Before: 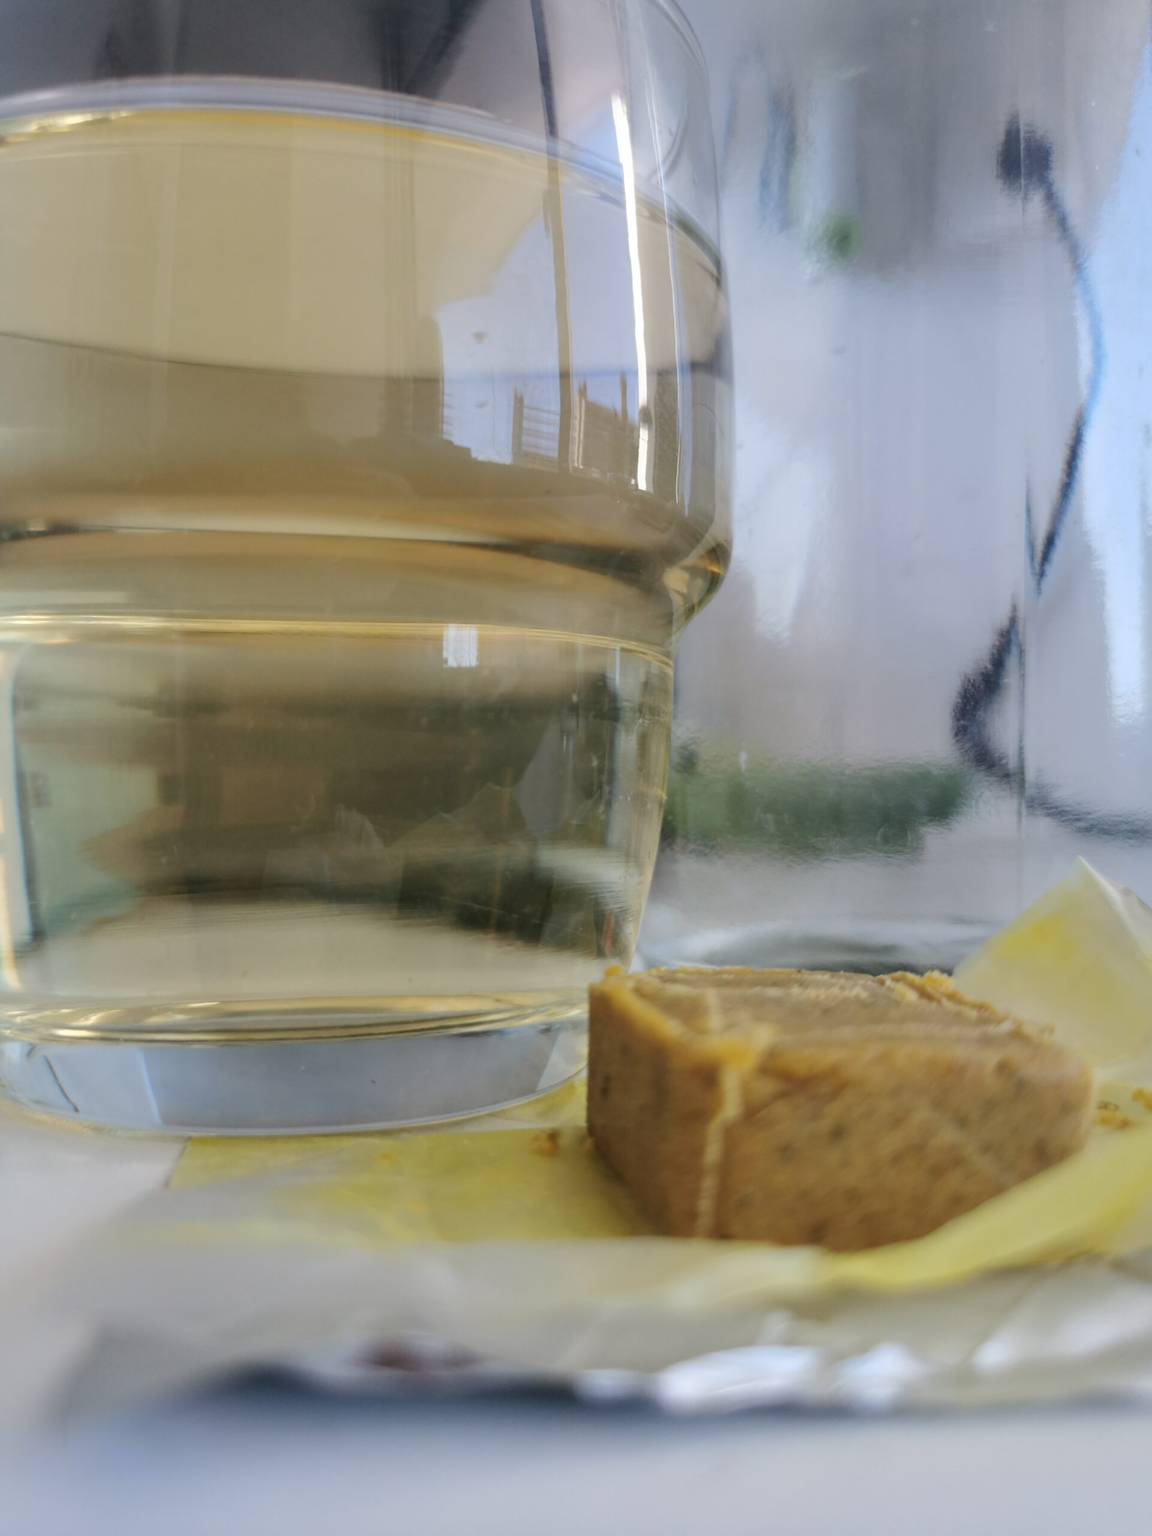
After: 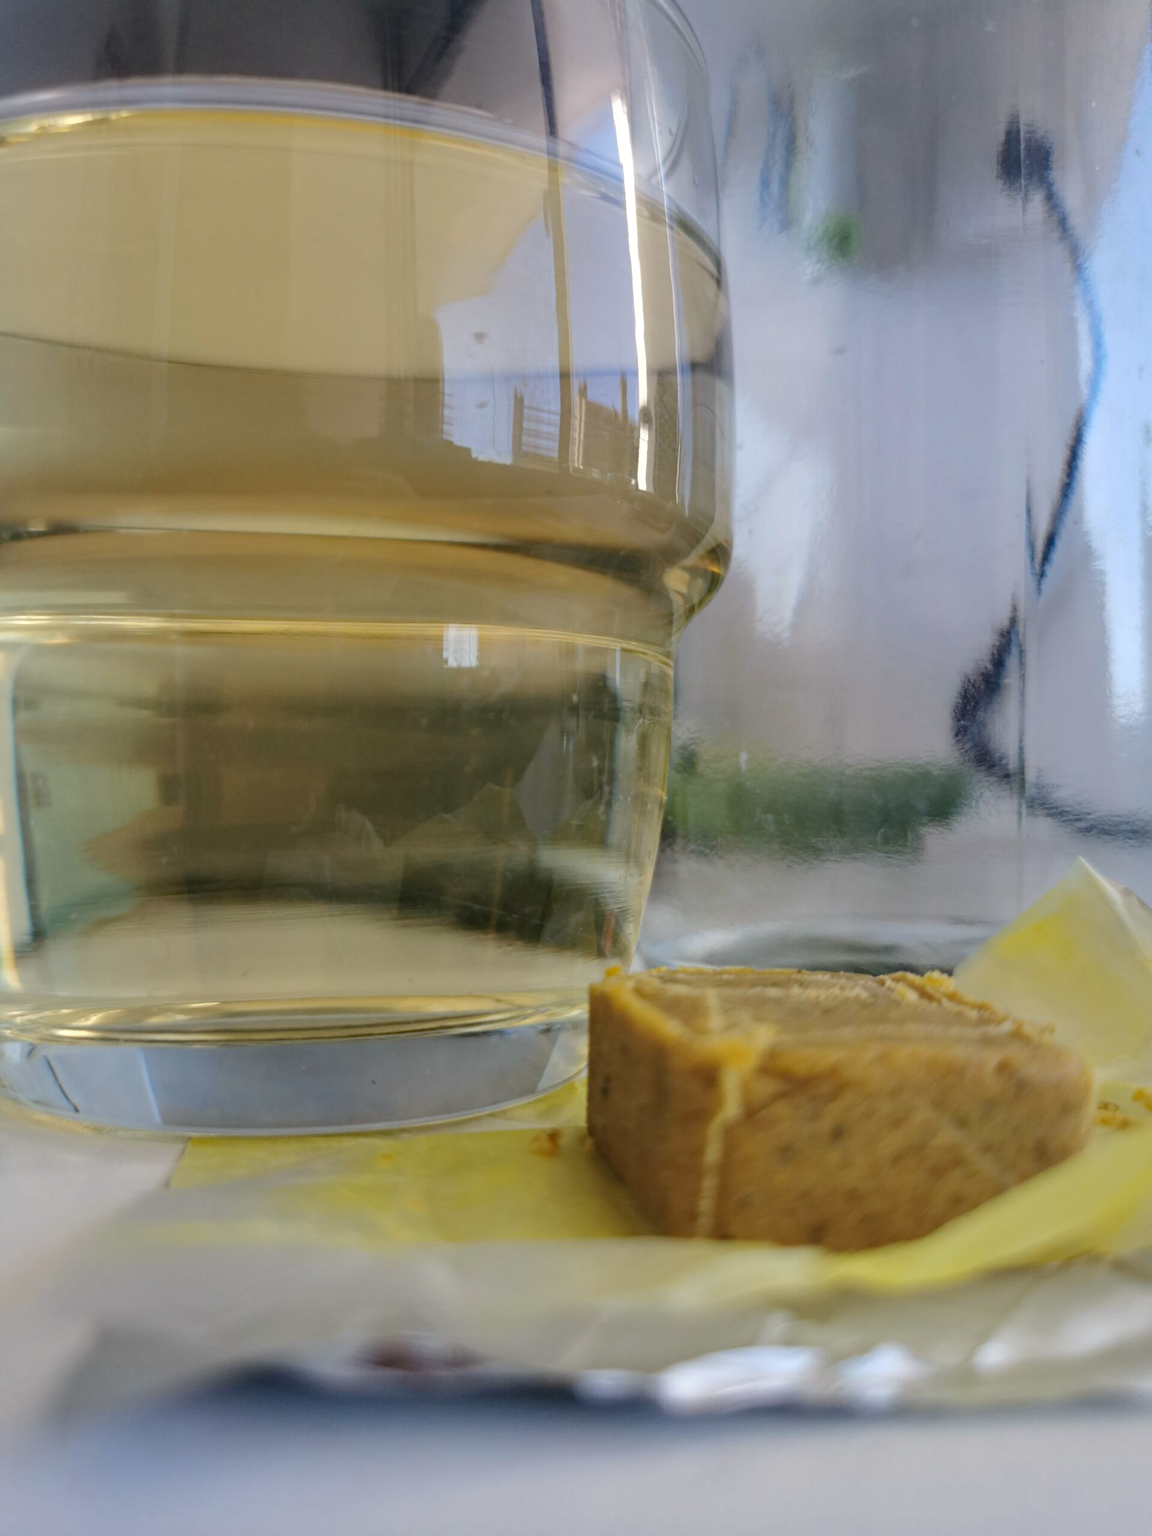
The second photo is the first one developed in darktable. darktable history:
haze removal: strength 0.293, distance 0.257, compatibility mode true, adaptive false
